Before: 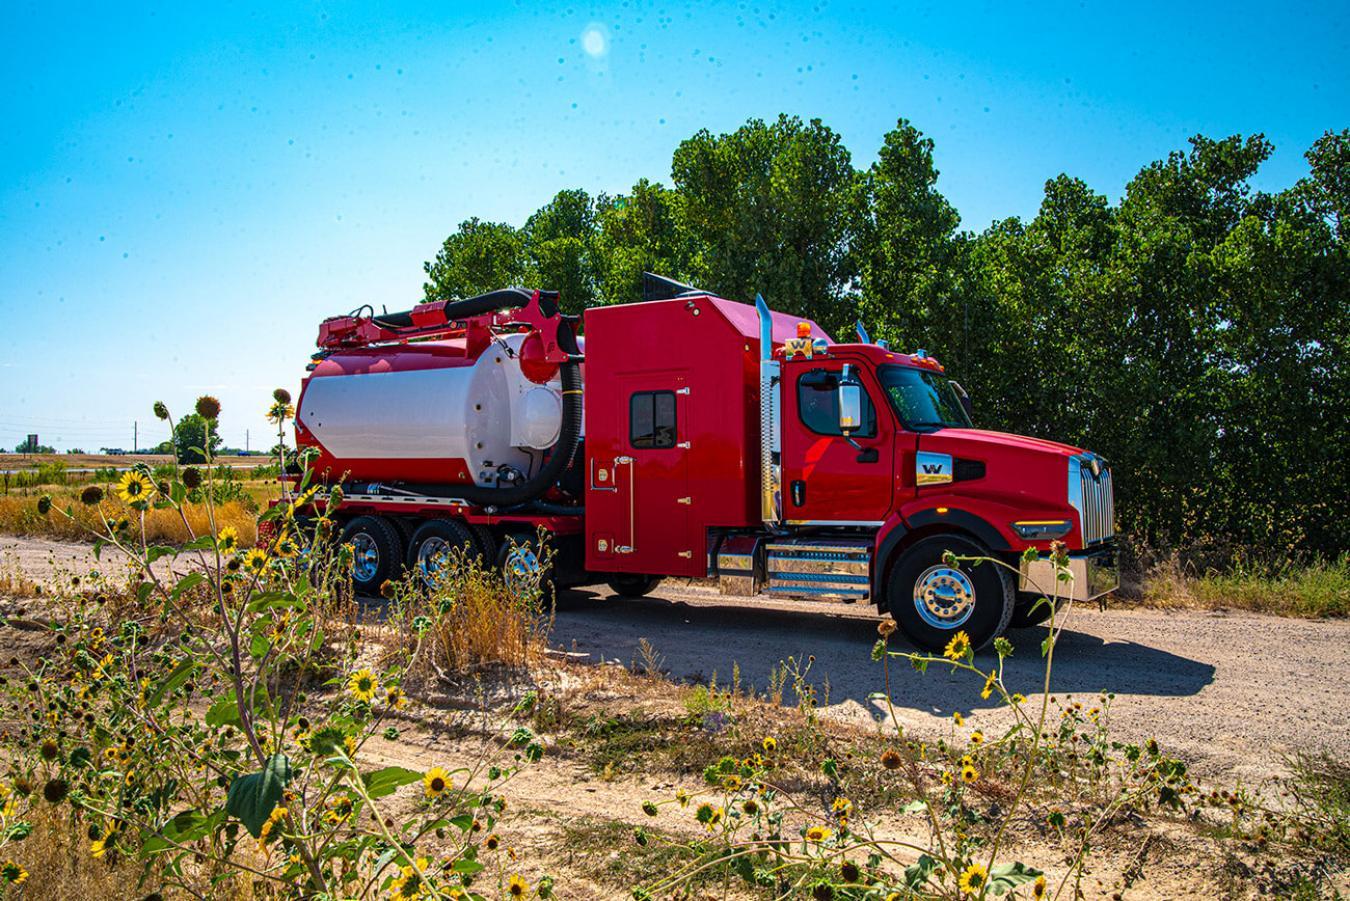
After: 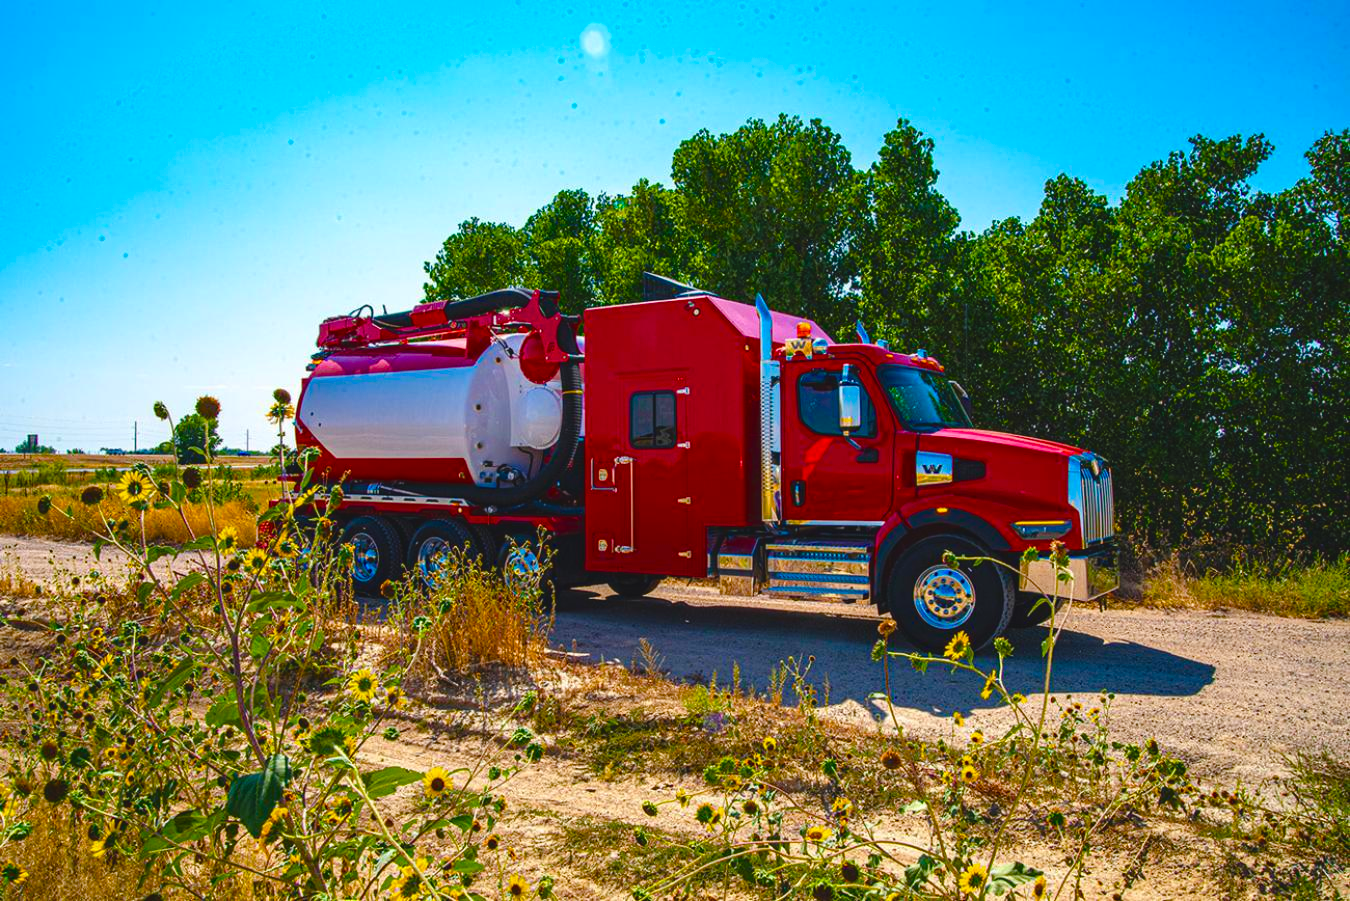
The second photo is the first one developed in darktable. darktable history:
color balance rgb: global offset › luminance 0.784%, linear chroma grading › global chroma 14.89%, perceptual saturation grading › global saturation 44.02%, perceptual saturation grading › highlights -50.379%, perceptual saturation grading › shadows 30.759%, global vibrance 20%
